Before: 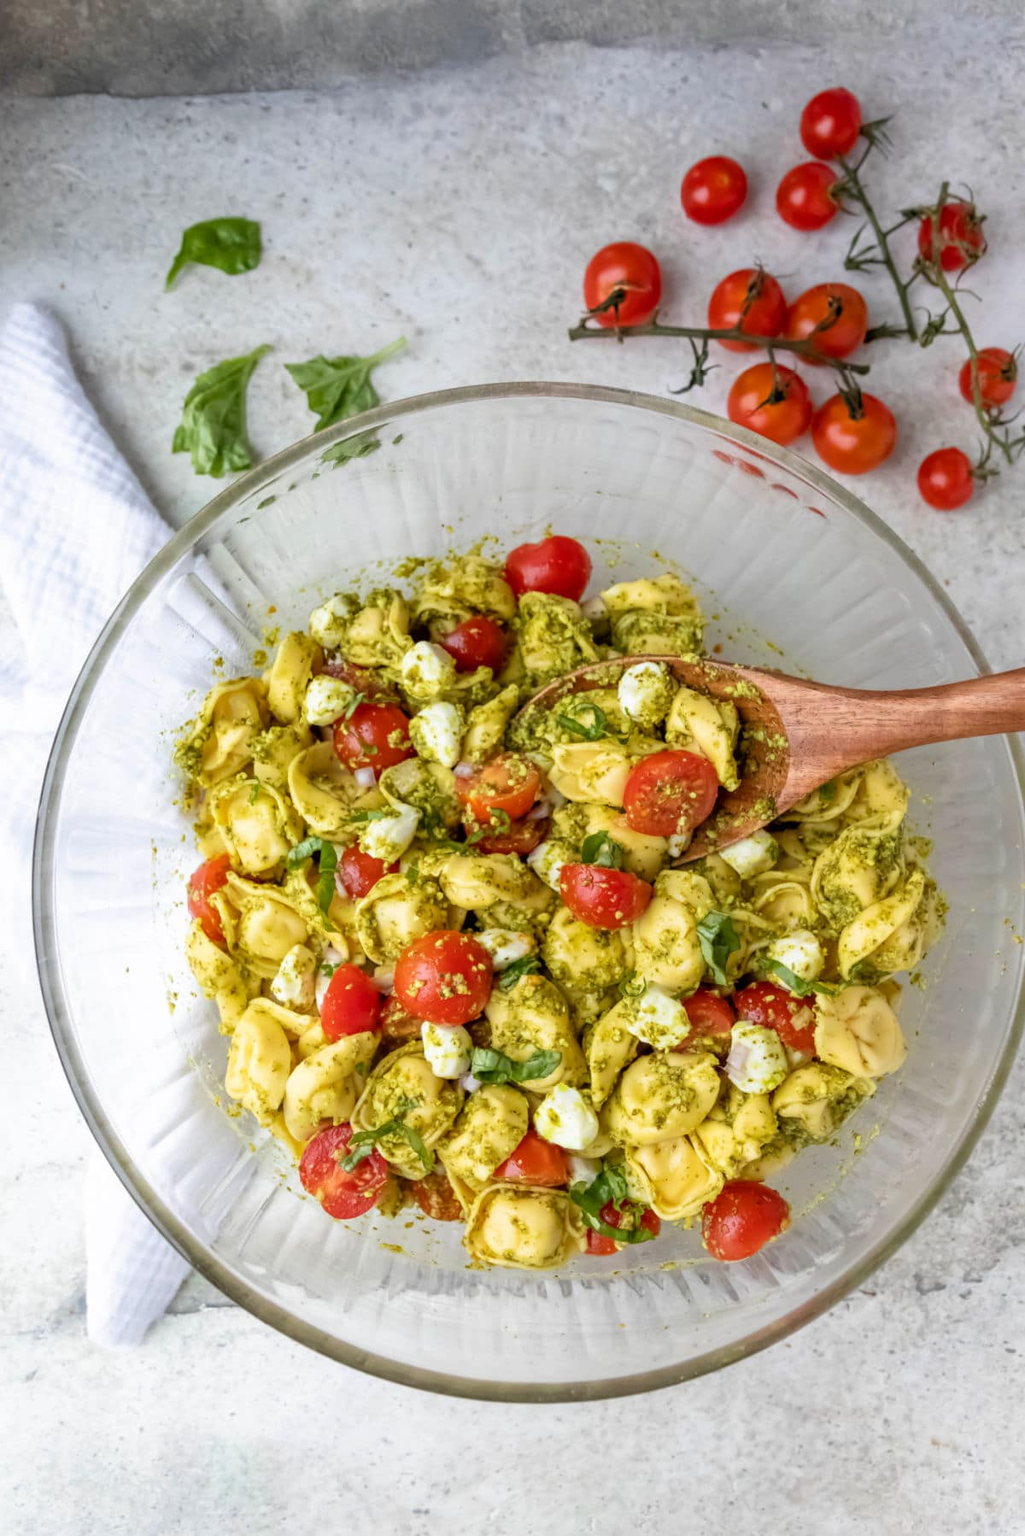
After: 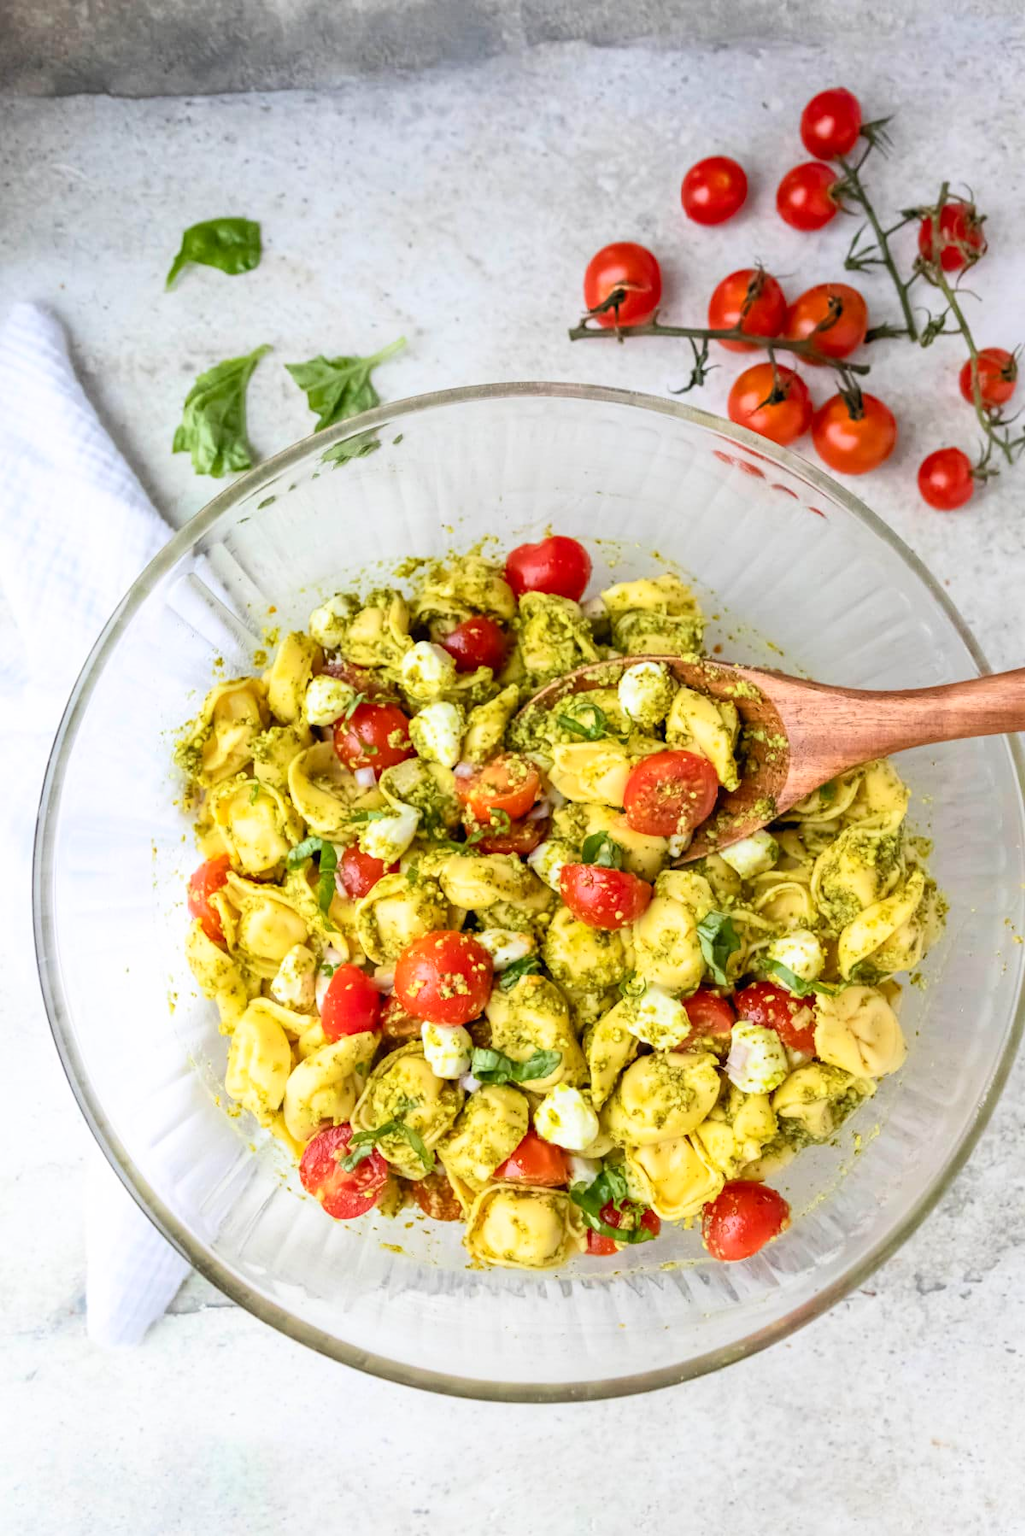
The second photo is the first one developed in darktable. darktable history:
contrast brightness saturation: contrast 0.202, brightness 0.143, saturation 0.136
